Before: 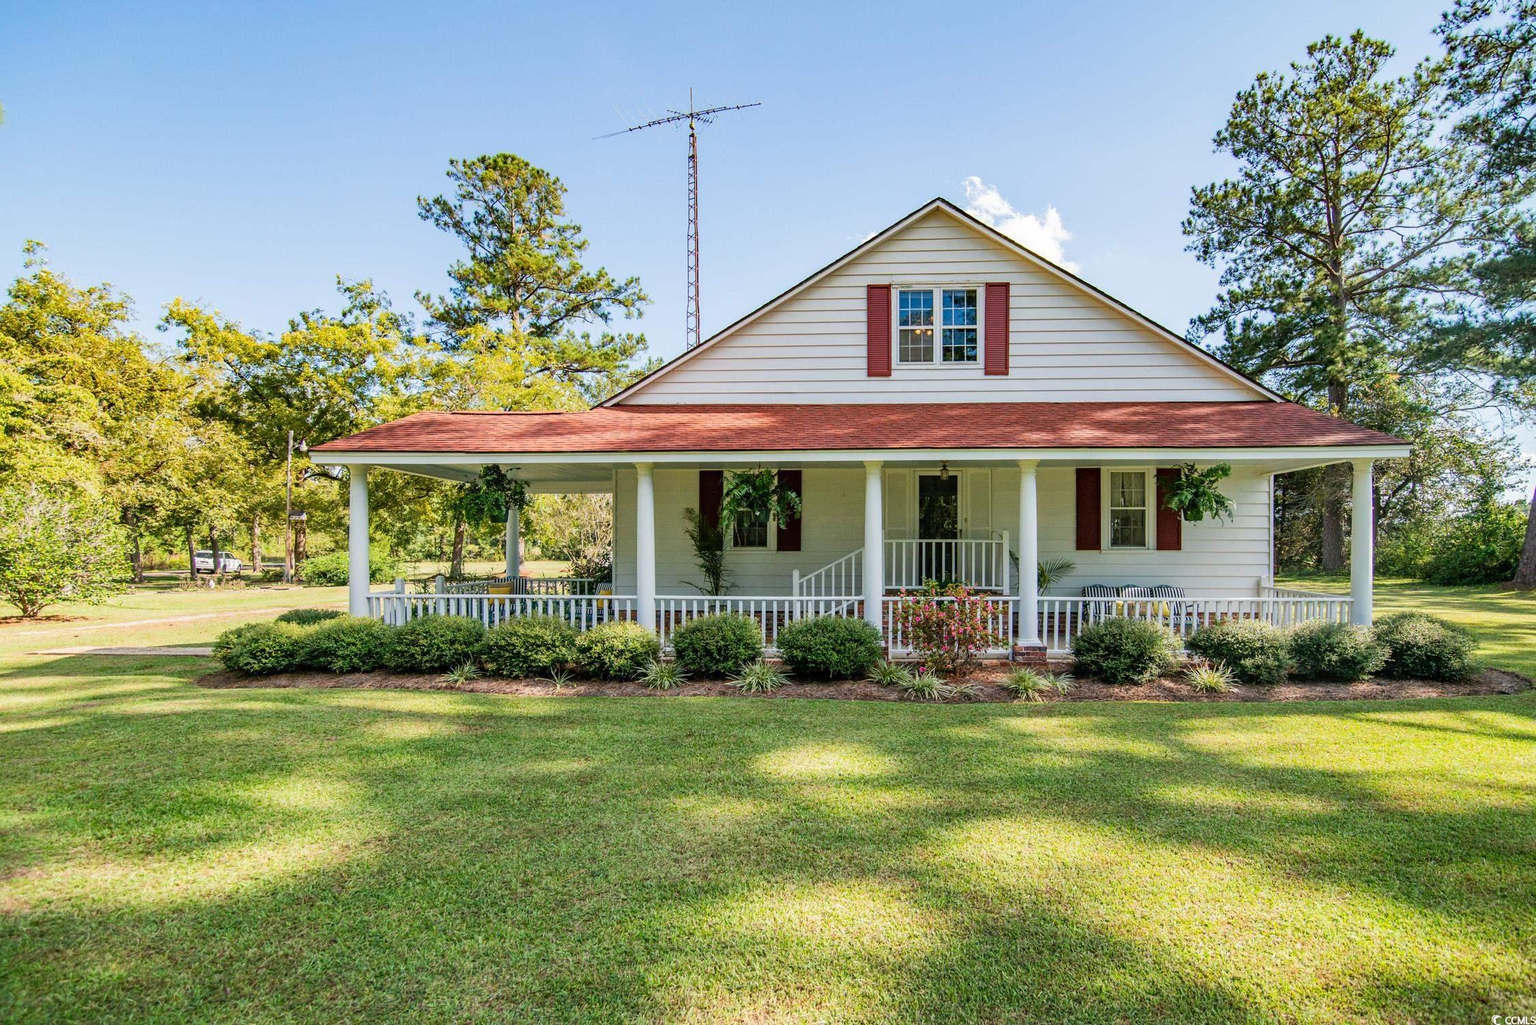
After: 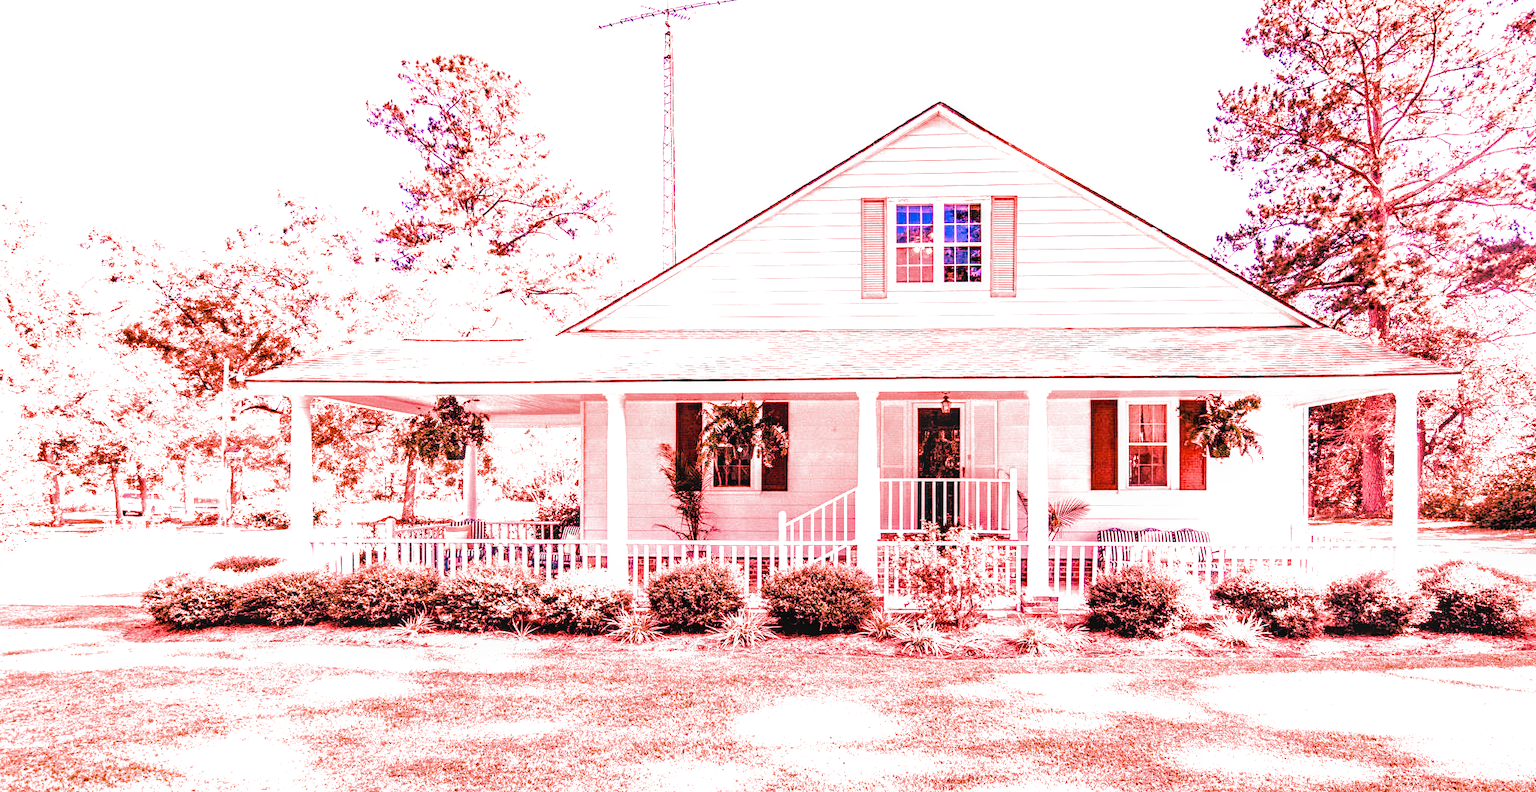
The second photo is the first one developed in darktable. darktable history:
color zones: curves: ch2 [(0, 0.5) (0.143, 0.517) (0.286, 0.571) (0.429, 0.522) (0.571, 0.5) (0.714, 0.5) (0.857, 0.5) (1, 0.5)]
white balance: red 4.26, blue 1.802
local contrast: on, module defaults
filmic rgb: black relative exposure -4.93 EV, white relative exposure 2.84 EV, hardness 3.72
crop: left 5.596%, top 10.314%, right 3.534%, bottom 19.395%
